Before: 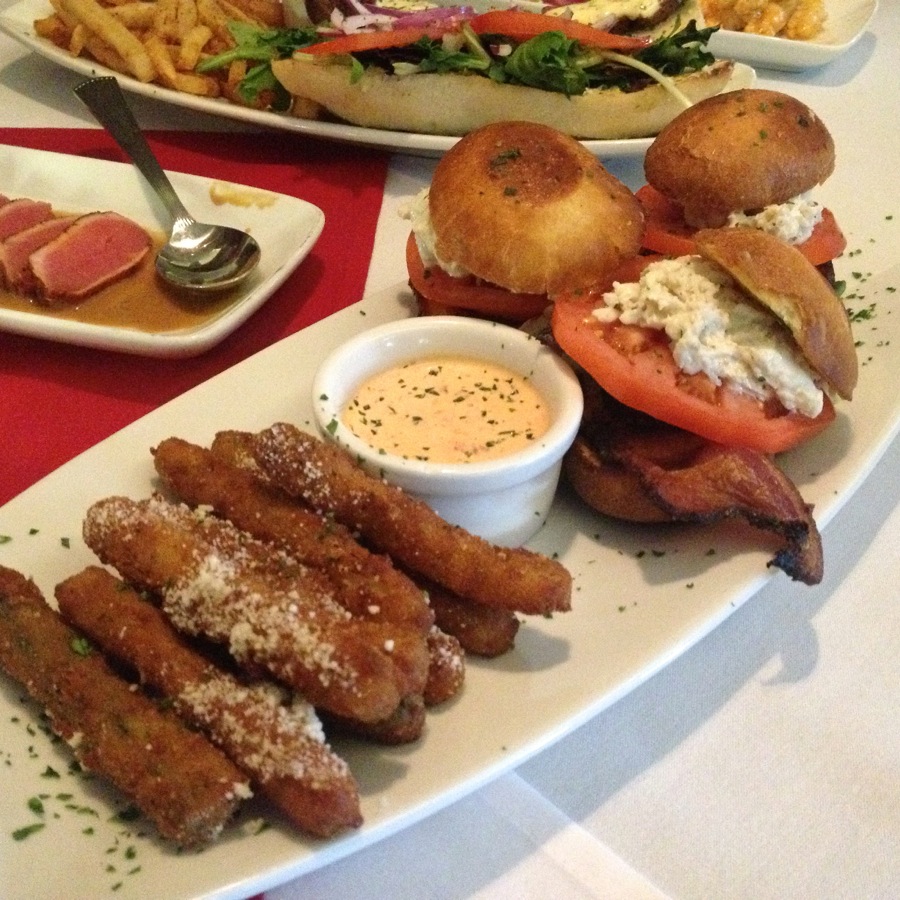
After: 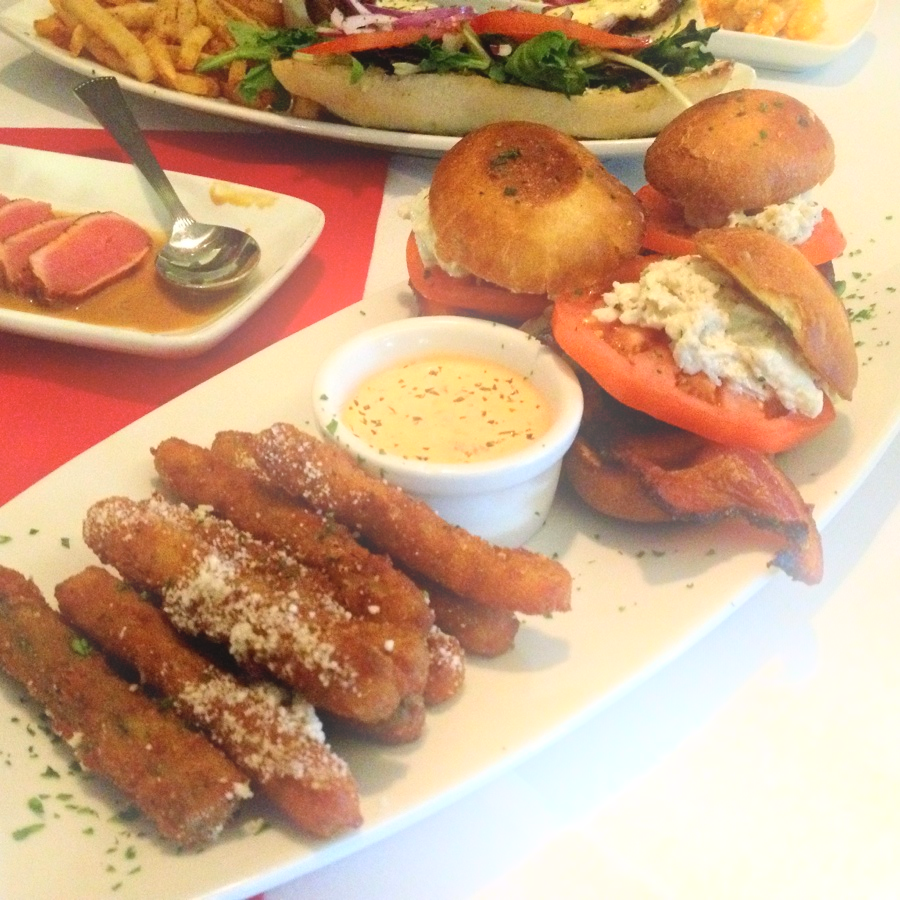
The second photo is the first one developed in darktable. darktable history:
contrast brightness saturation: contrast 0.1, brightness 0.03, saturation 0.09
bloom: on, module defaults
